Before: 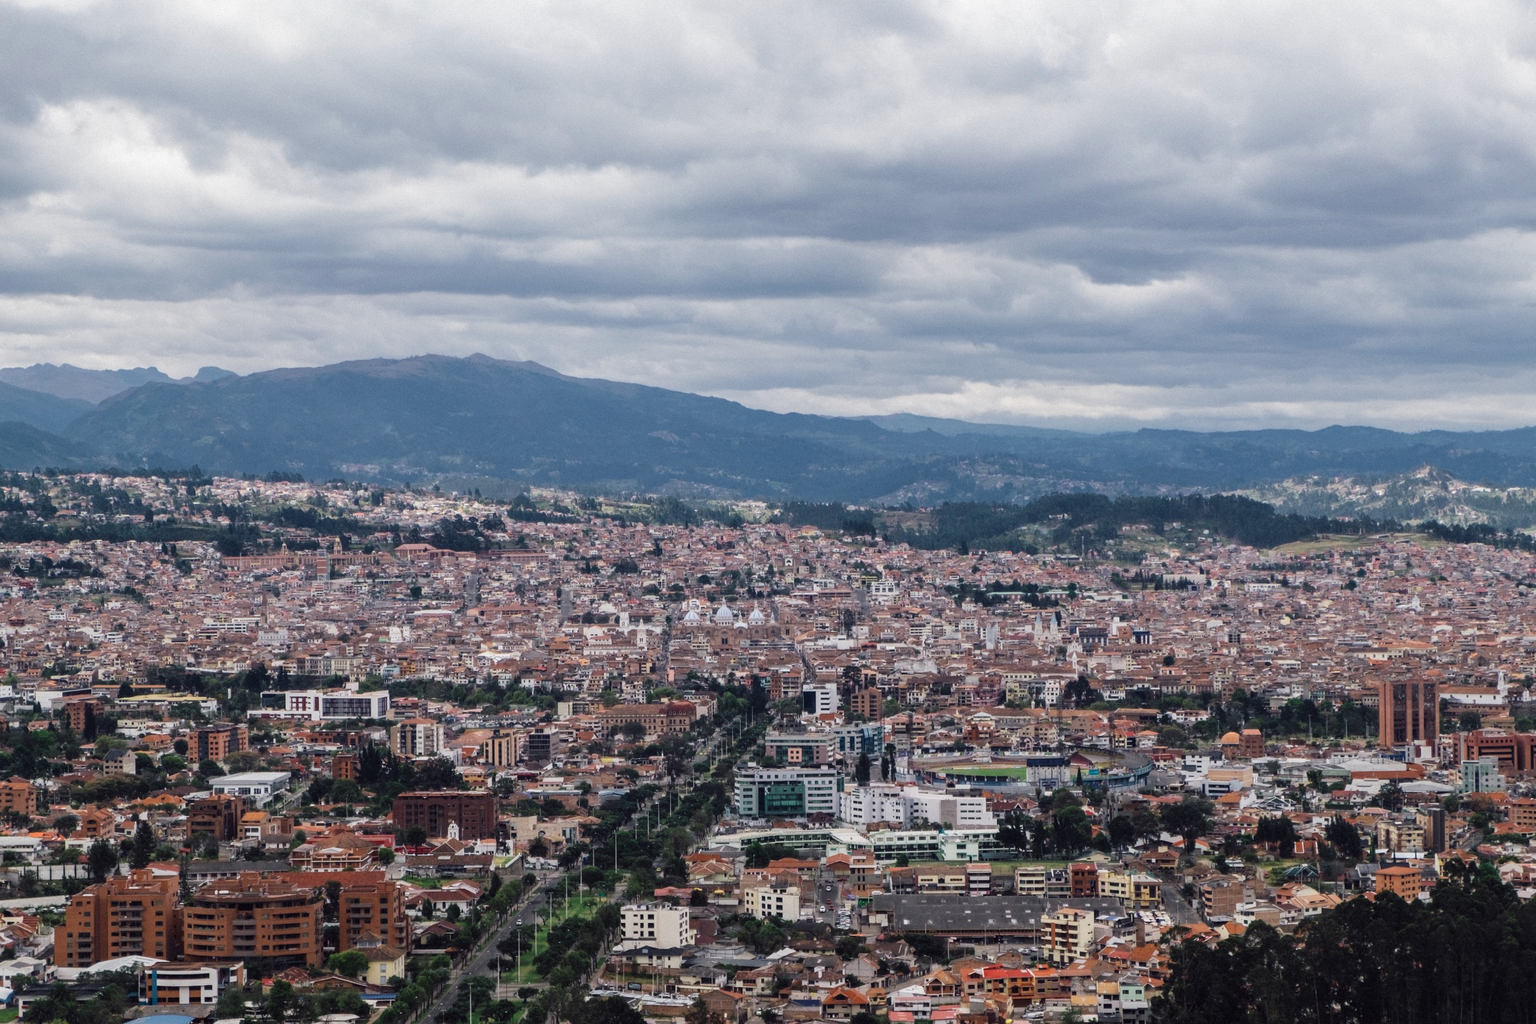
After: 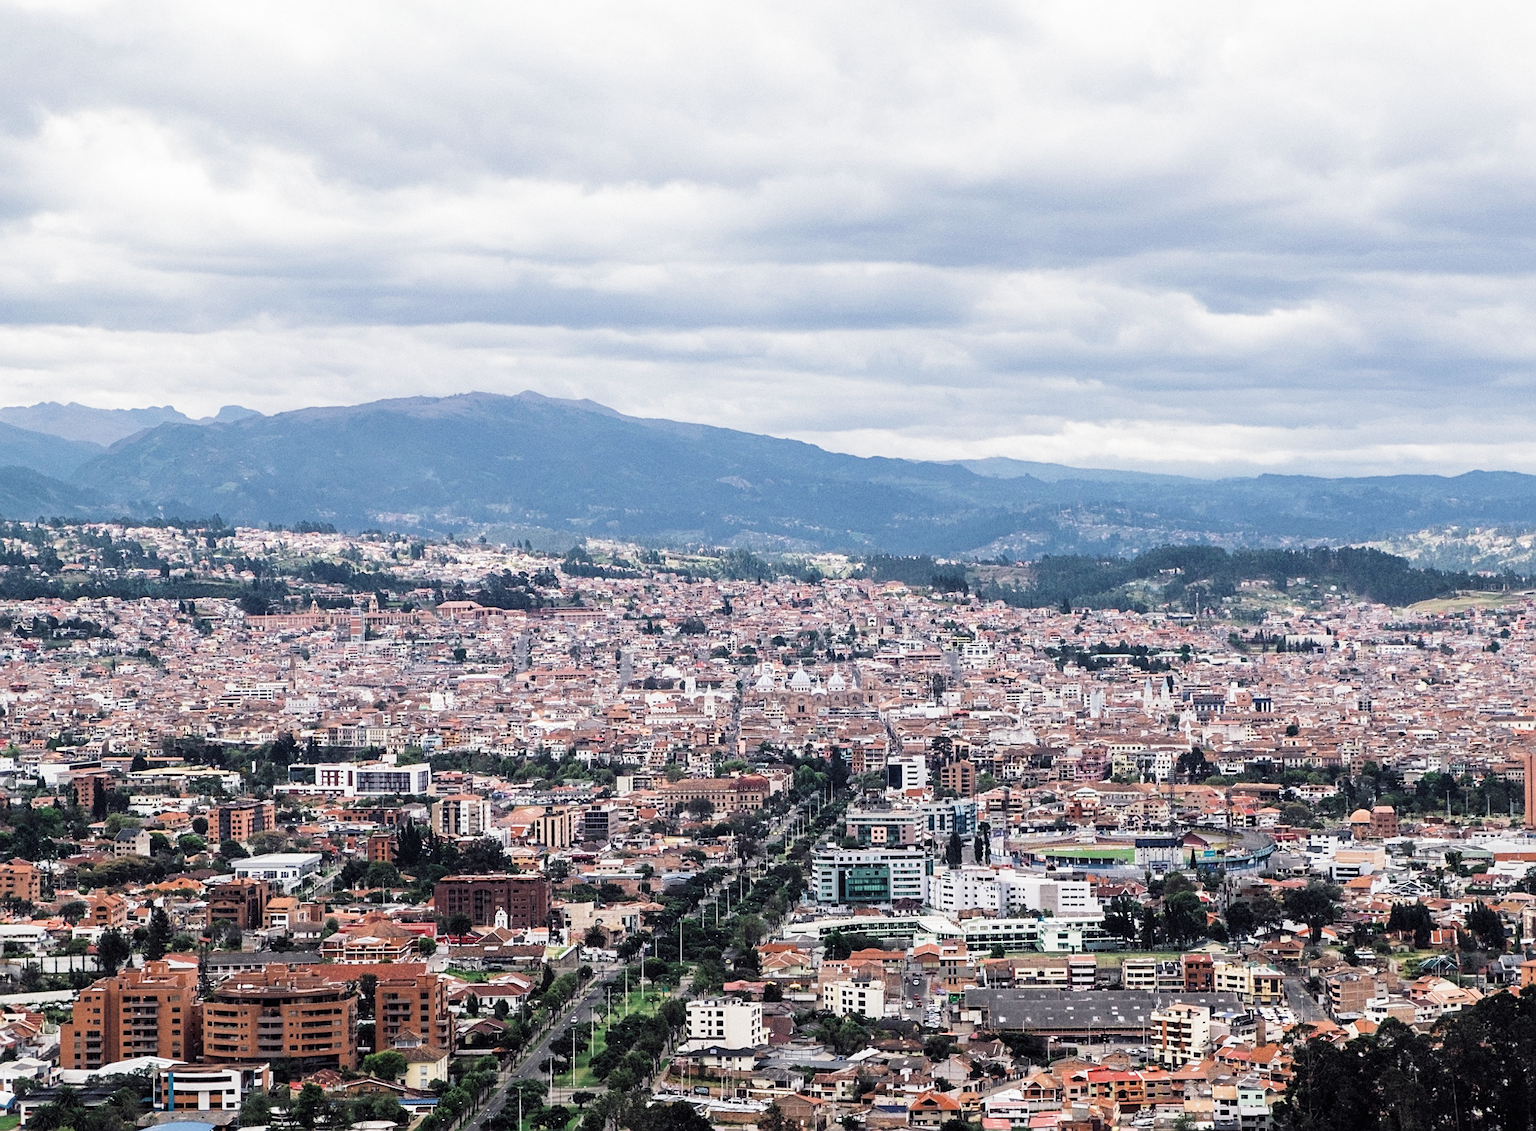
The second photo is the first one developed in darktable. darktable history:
filmic rgb: middle gray luminance 9.23%, black relative exposure -10.55 EV, white relative exposure 3.45 EV, threshold 6 EV, target black luminance 0%, hardness 5.98, latitude 59.69%, contrast 1.087, highlights saturation mix 5%, shadows ↔ highlights balance 29.23%, add noise in highlights 0, color science v3 (2019), use custom middle-gray values true, iterations of high-quality reconstruction 0, contrast in highlights soft, enable highlight reconstruction true
sharpen: on, module defaults
contrast brightness saturation: saturation -0.04
crop: right 9.509%, bottom 0.031%
